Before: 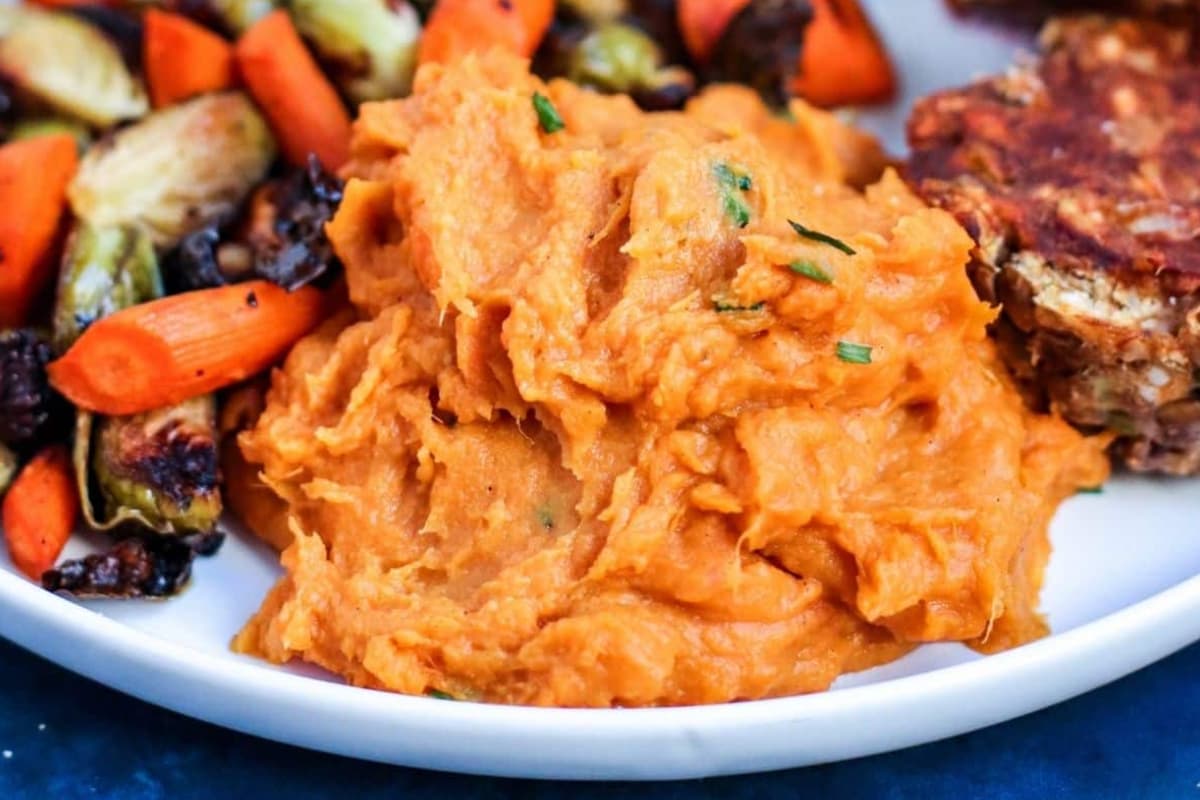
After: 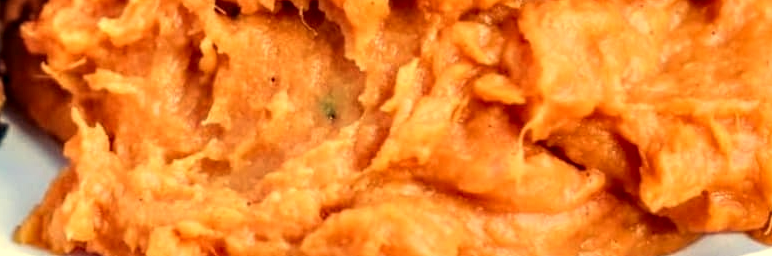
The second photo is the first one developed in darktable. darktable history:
crop: left 18.091%, top 51.13%, right 17.525%, bottom 16.85%
white balance: red 1.08, blue 0.791
local contrast: detail 142%
